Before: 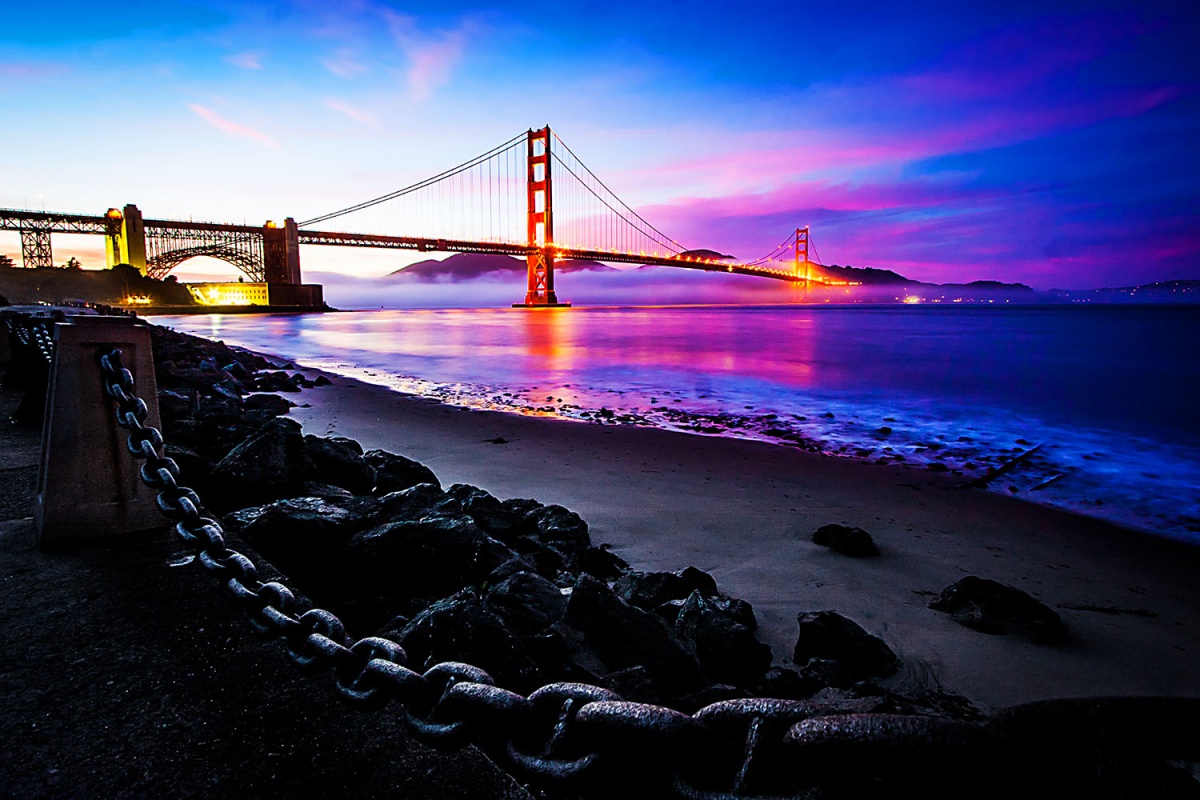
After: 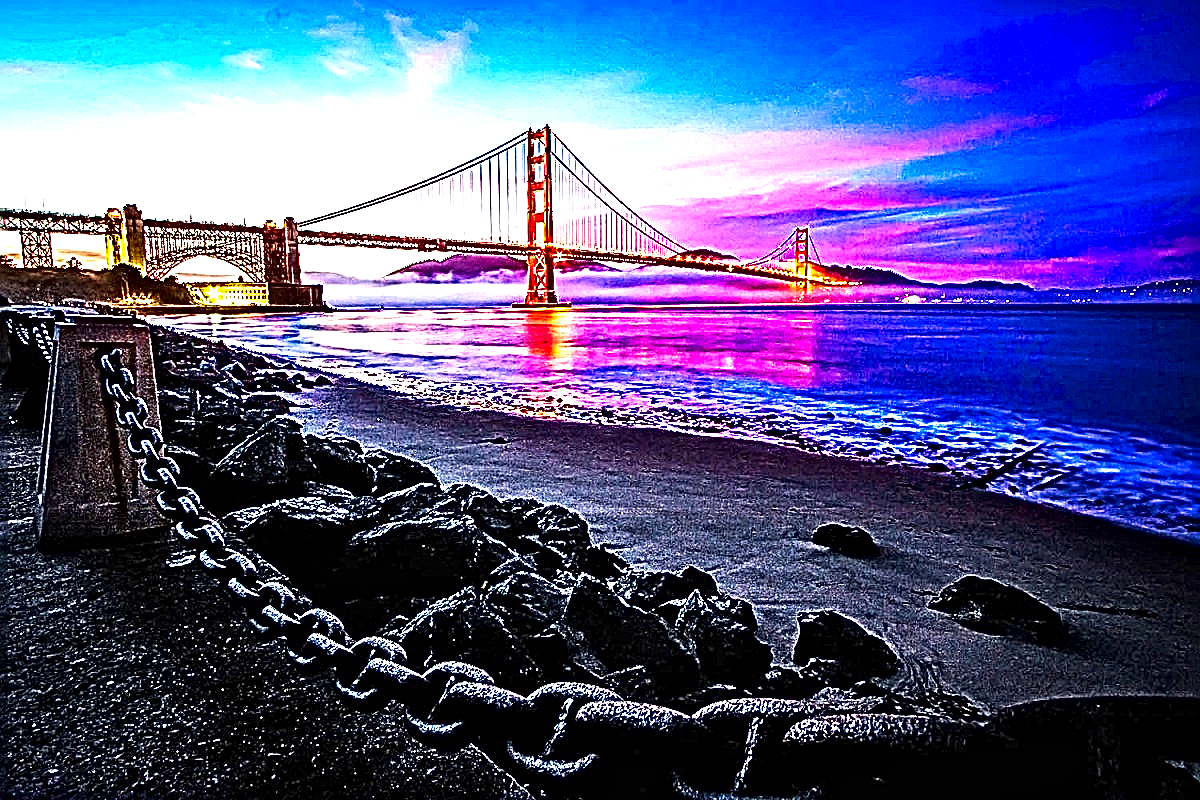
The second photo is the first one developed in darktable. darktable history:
contrast brightness saturation: contrast 0.085, saturation 0.277
sharpen: radius 3.192, amount 1.746
contrast equalizer: y [[0.406, 0.494, 0.589, 0.753, 0.877, 0.999], [0.5 ×6], [0.5 ×6], [0 ×6], [0 ×6]]
exposure: exposure 1 EV, compensate highlight preservation false
